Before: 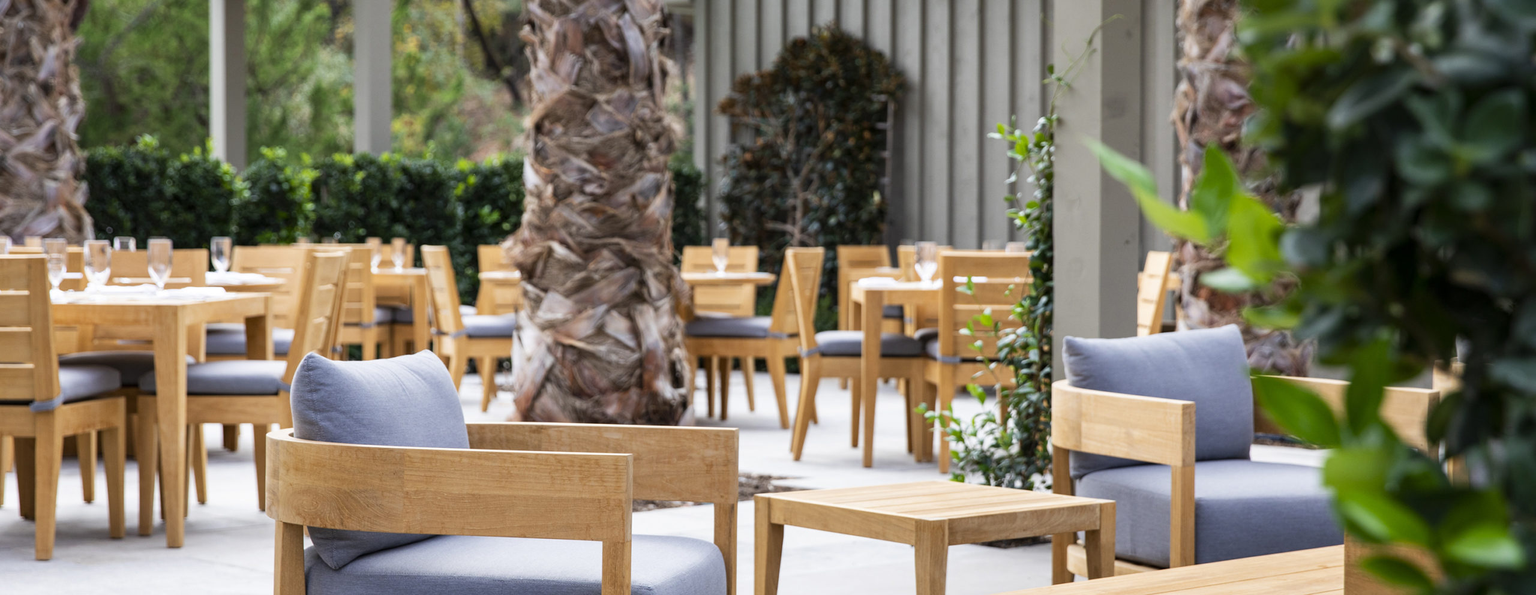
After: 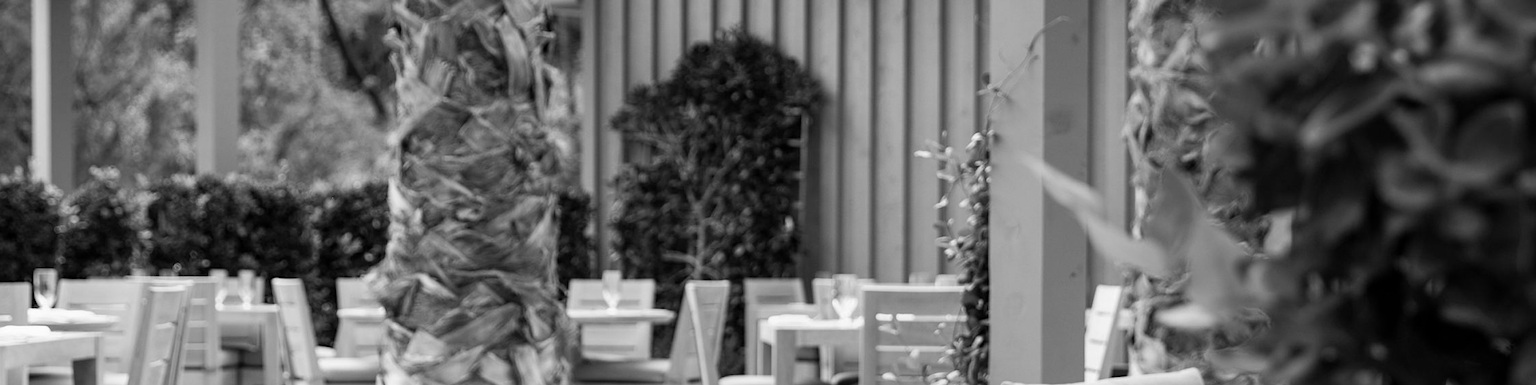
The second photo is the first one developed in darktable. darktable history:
crop and rotate: left 11.812%, bottom 42.776%
monochrome: size 1
sharpen: amount 0.2
